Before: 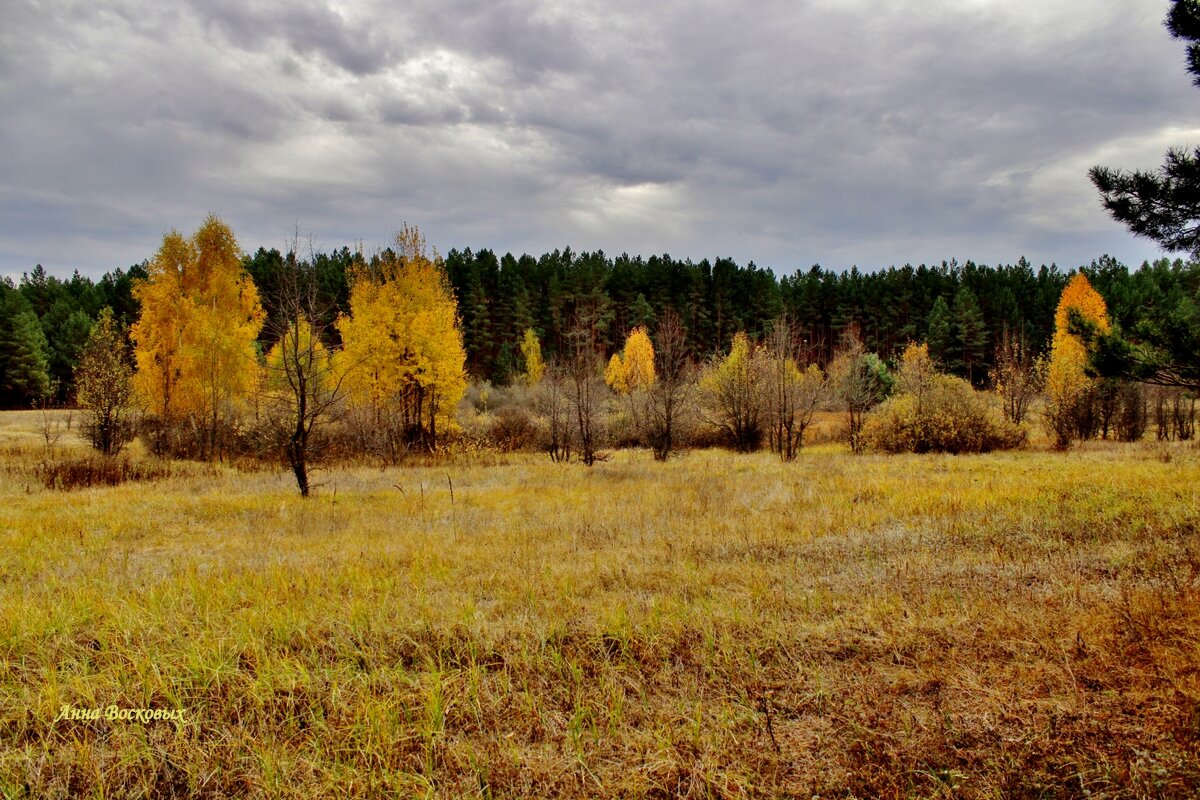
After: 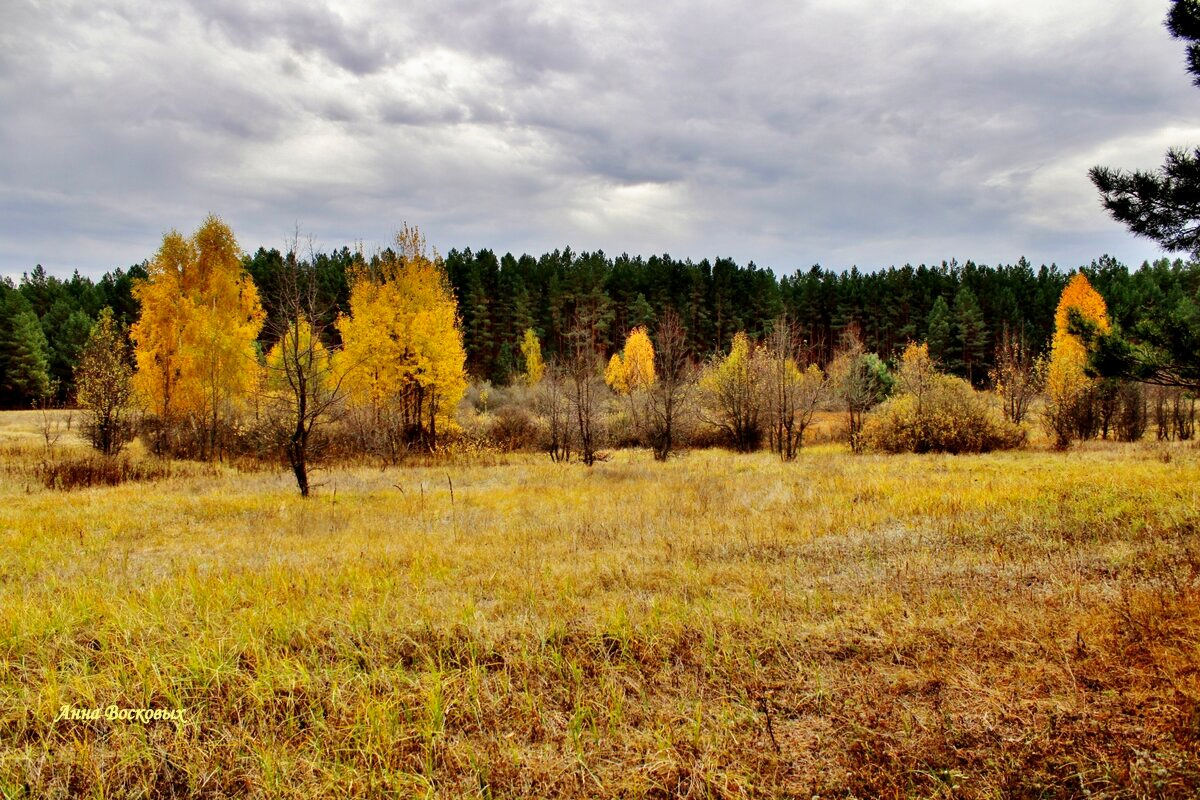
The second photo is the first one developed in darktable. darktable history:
base curve: curves: ch0 [(0, 0) (0.688, 0.865) (1, 1)], preserve colors none
